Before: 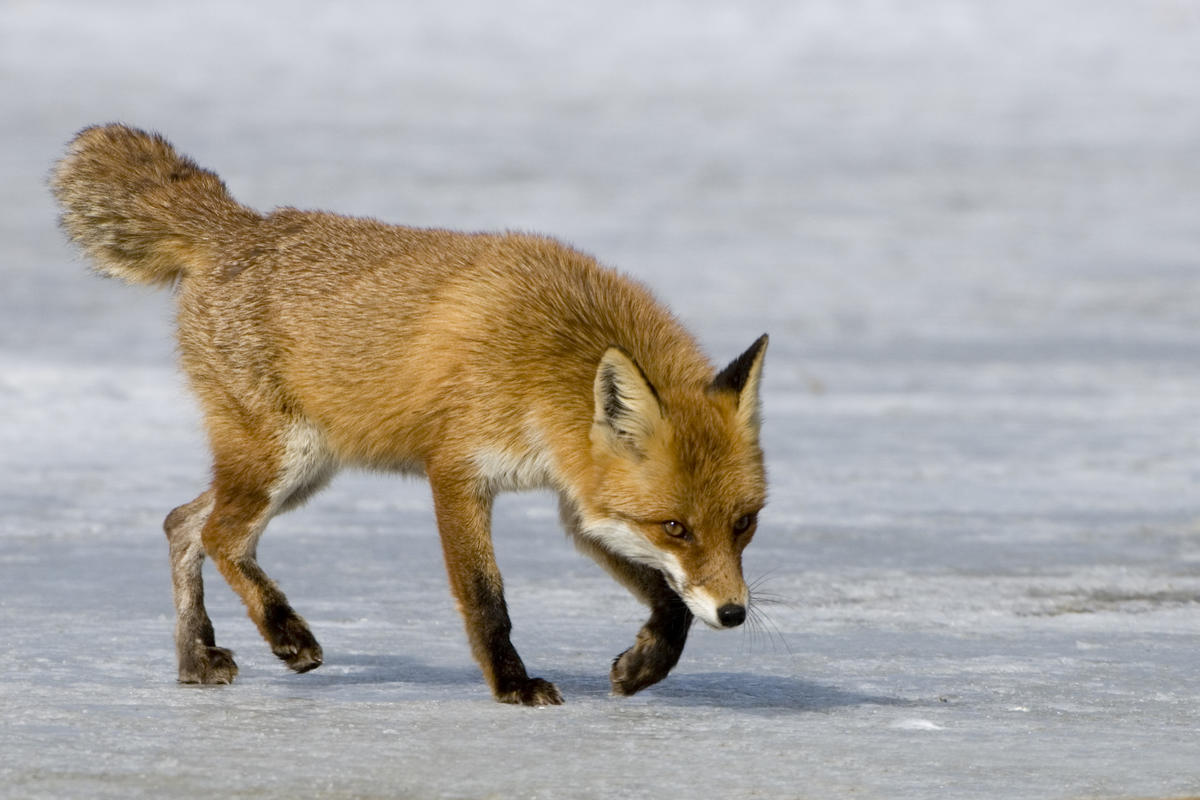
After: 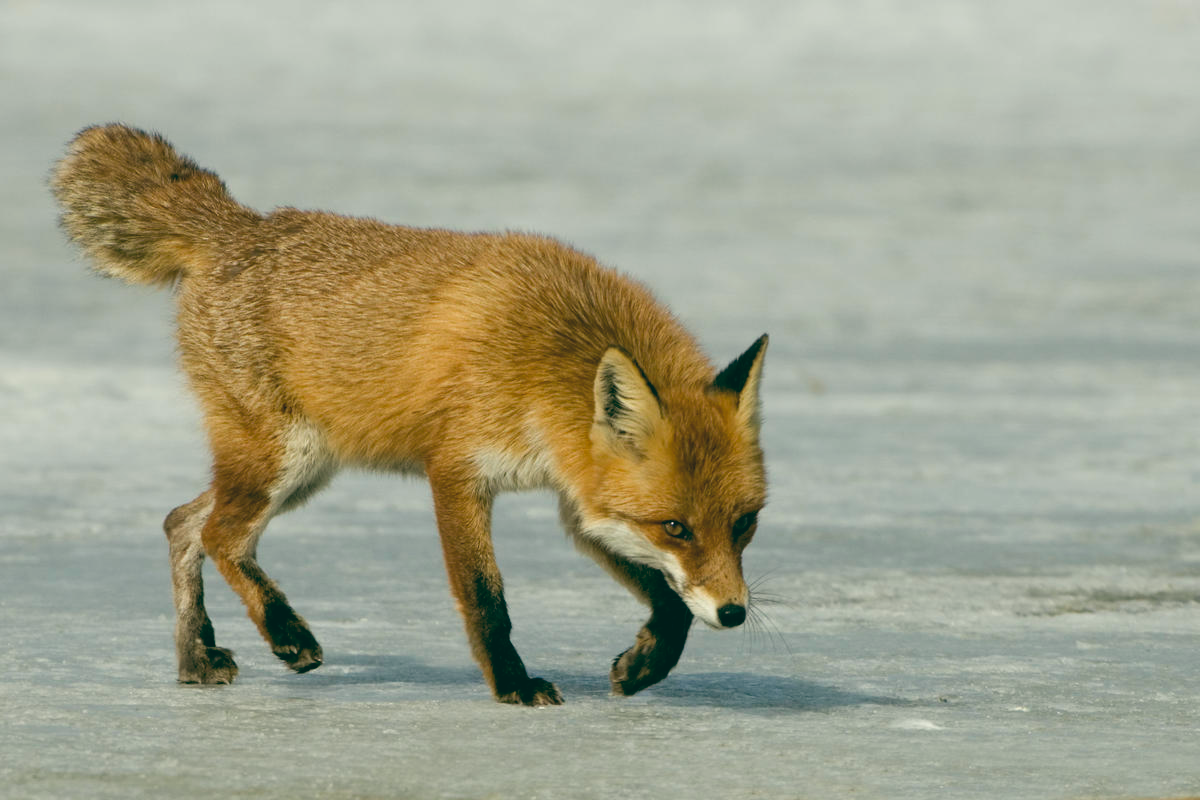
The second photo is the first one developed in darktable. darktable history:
color balance: lift [1.005, 0.99, 1.007, 1.01], gamma [1, 1.034, 1.032, 0.966], gain [0.873, 1.055, 1.067, 0.933]
